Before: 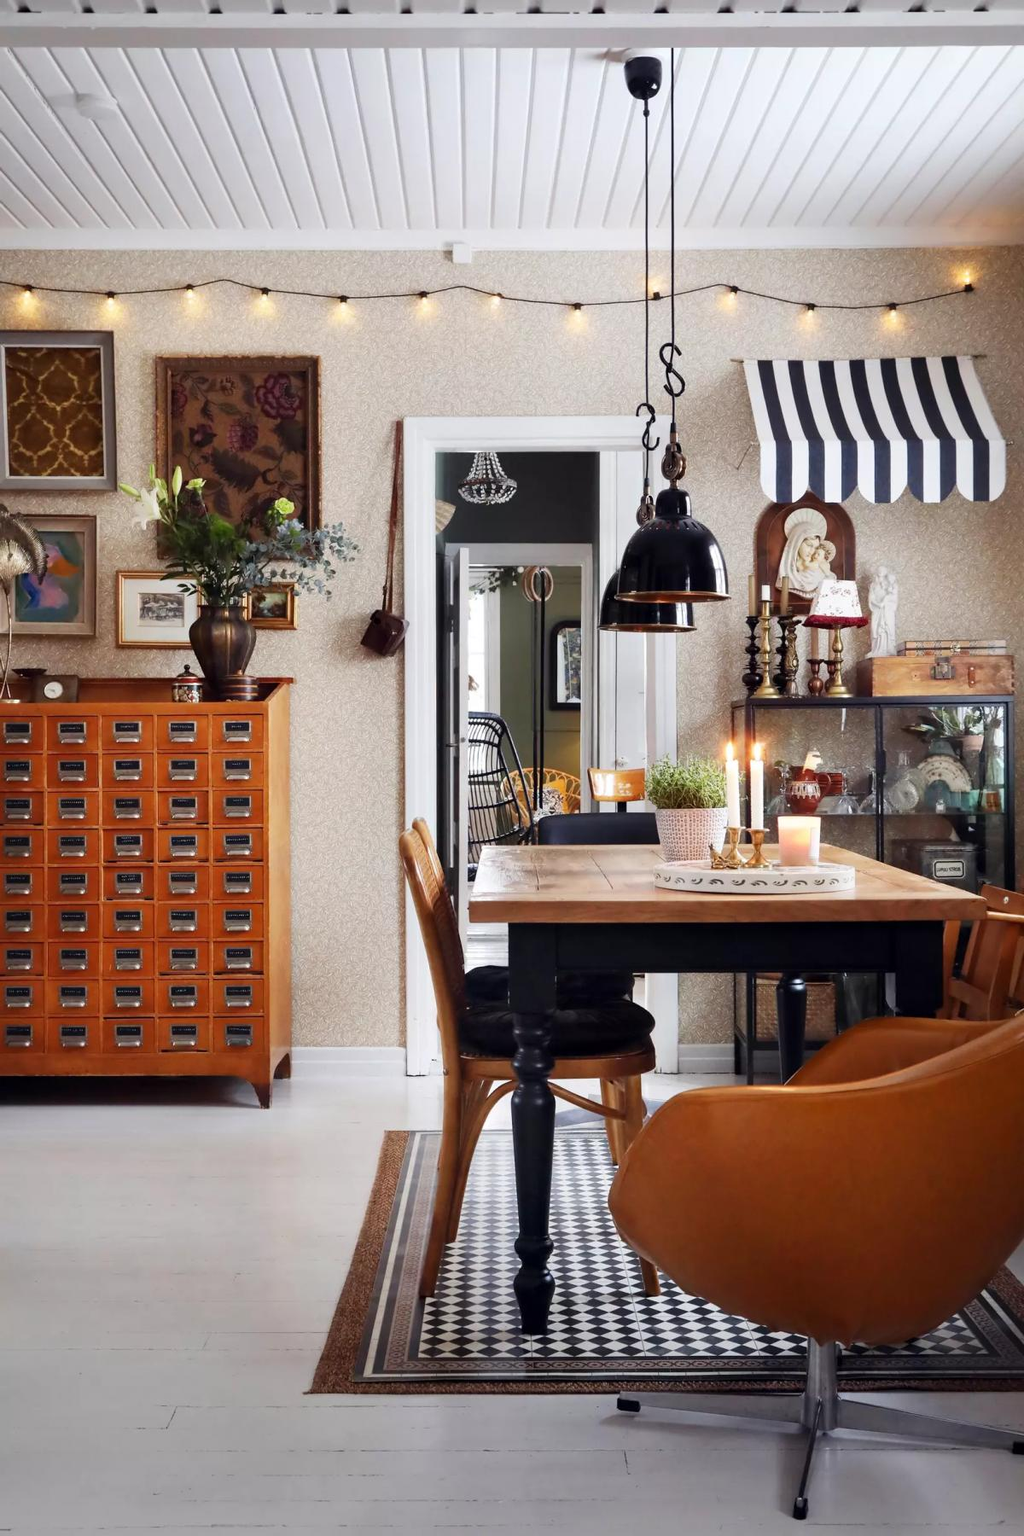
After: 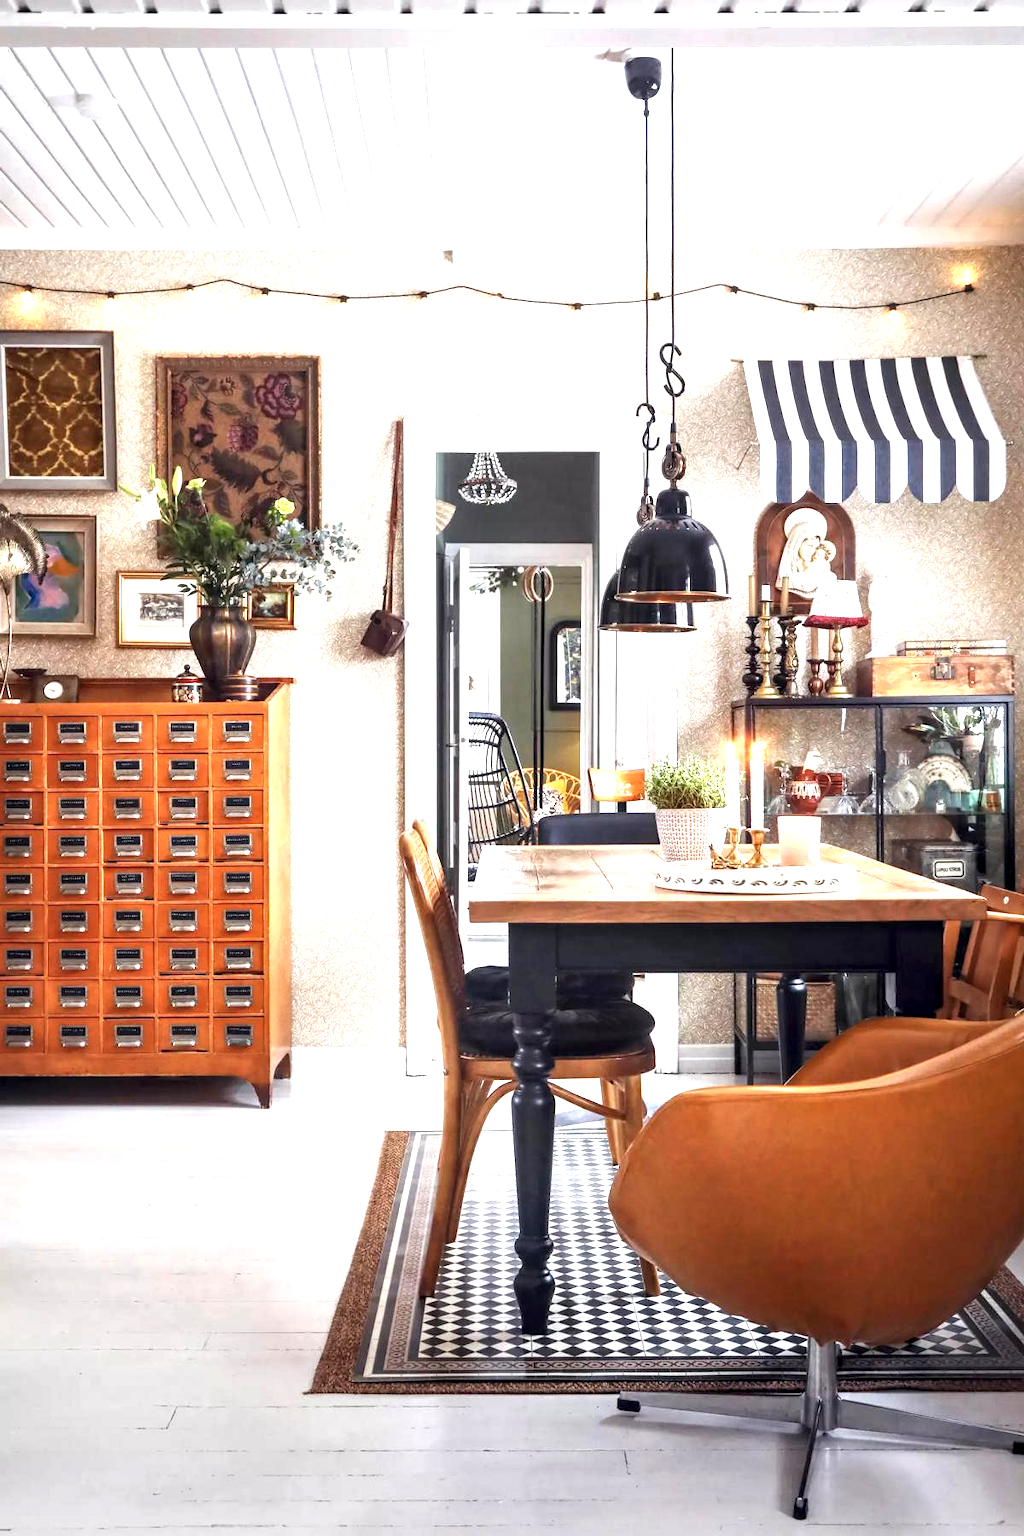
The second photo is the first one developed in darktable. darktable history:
contrast brightness saturation: contrast 0.005, saturation -0.068
exposure: exposure 1.166 EV, compensate highlight preservation false
local contrast: highlights 63%, detail 143%, midtone range 0.432
